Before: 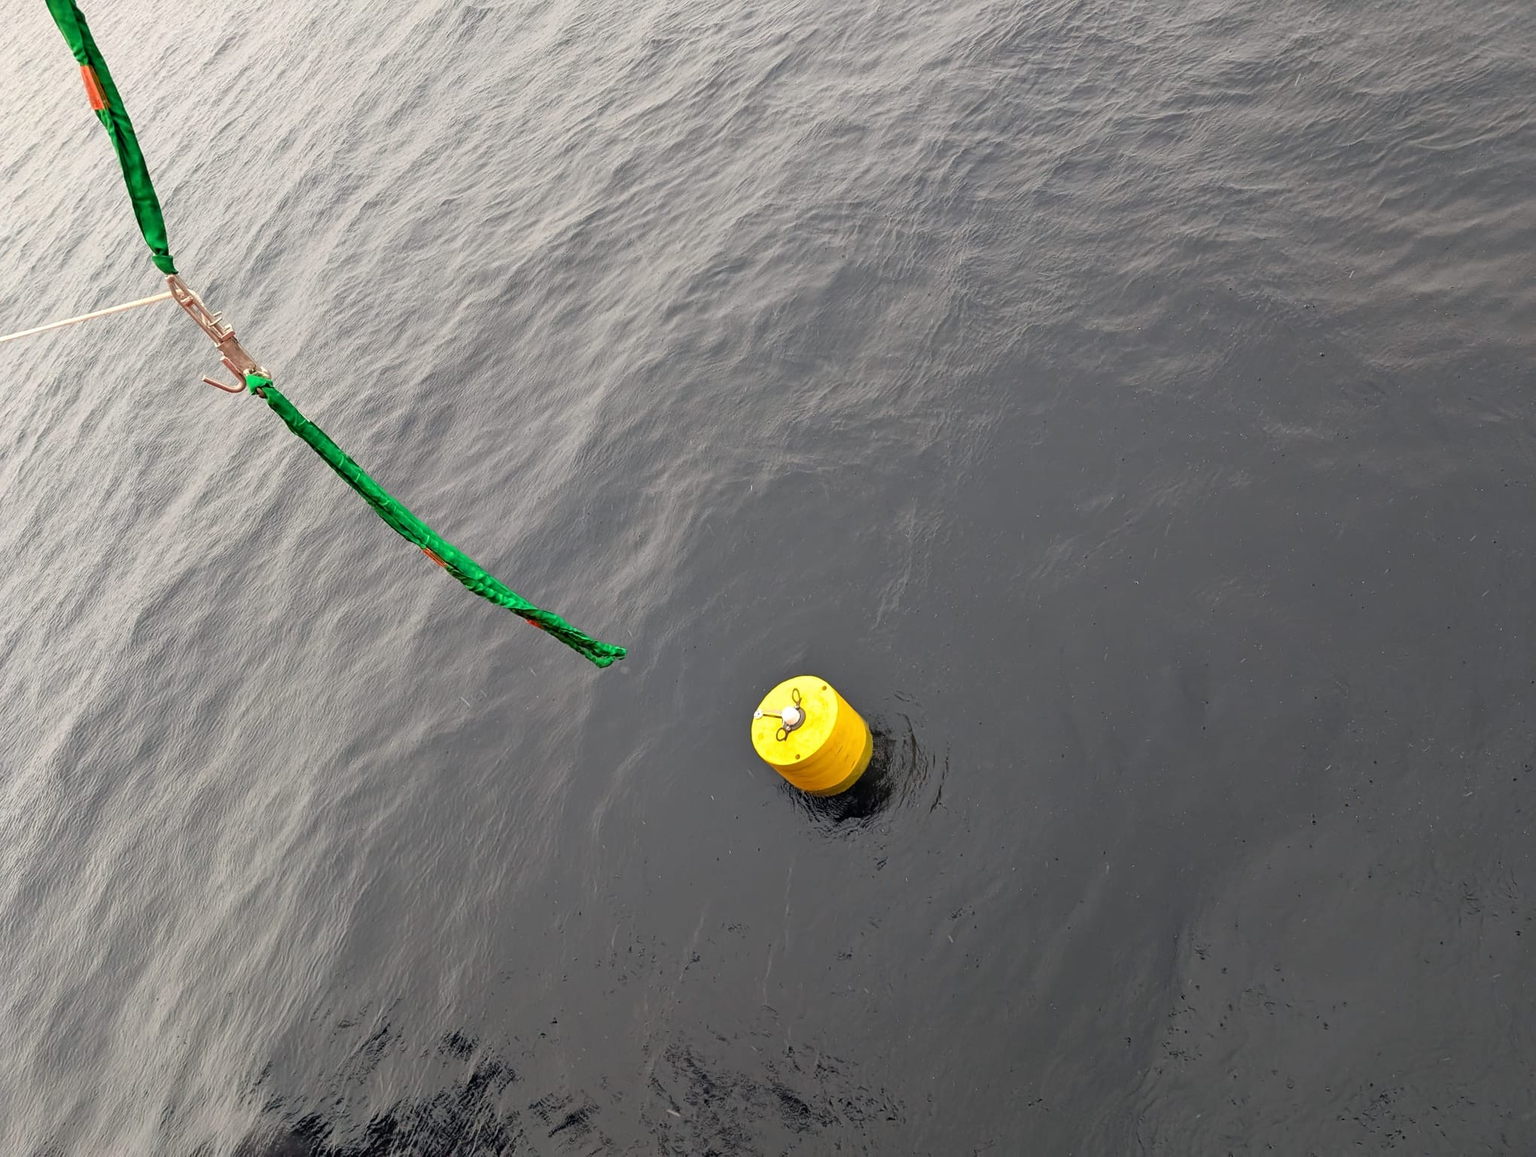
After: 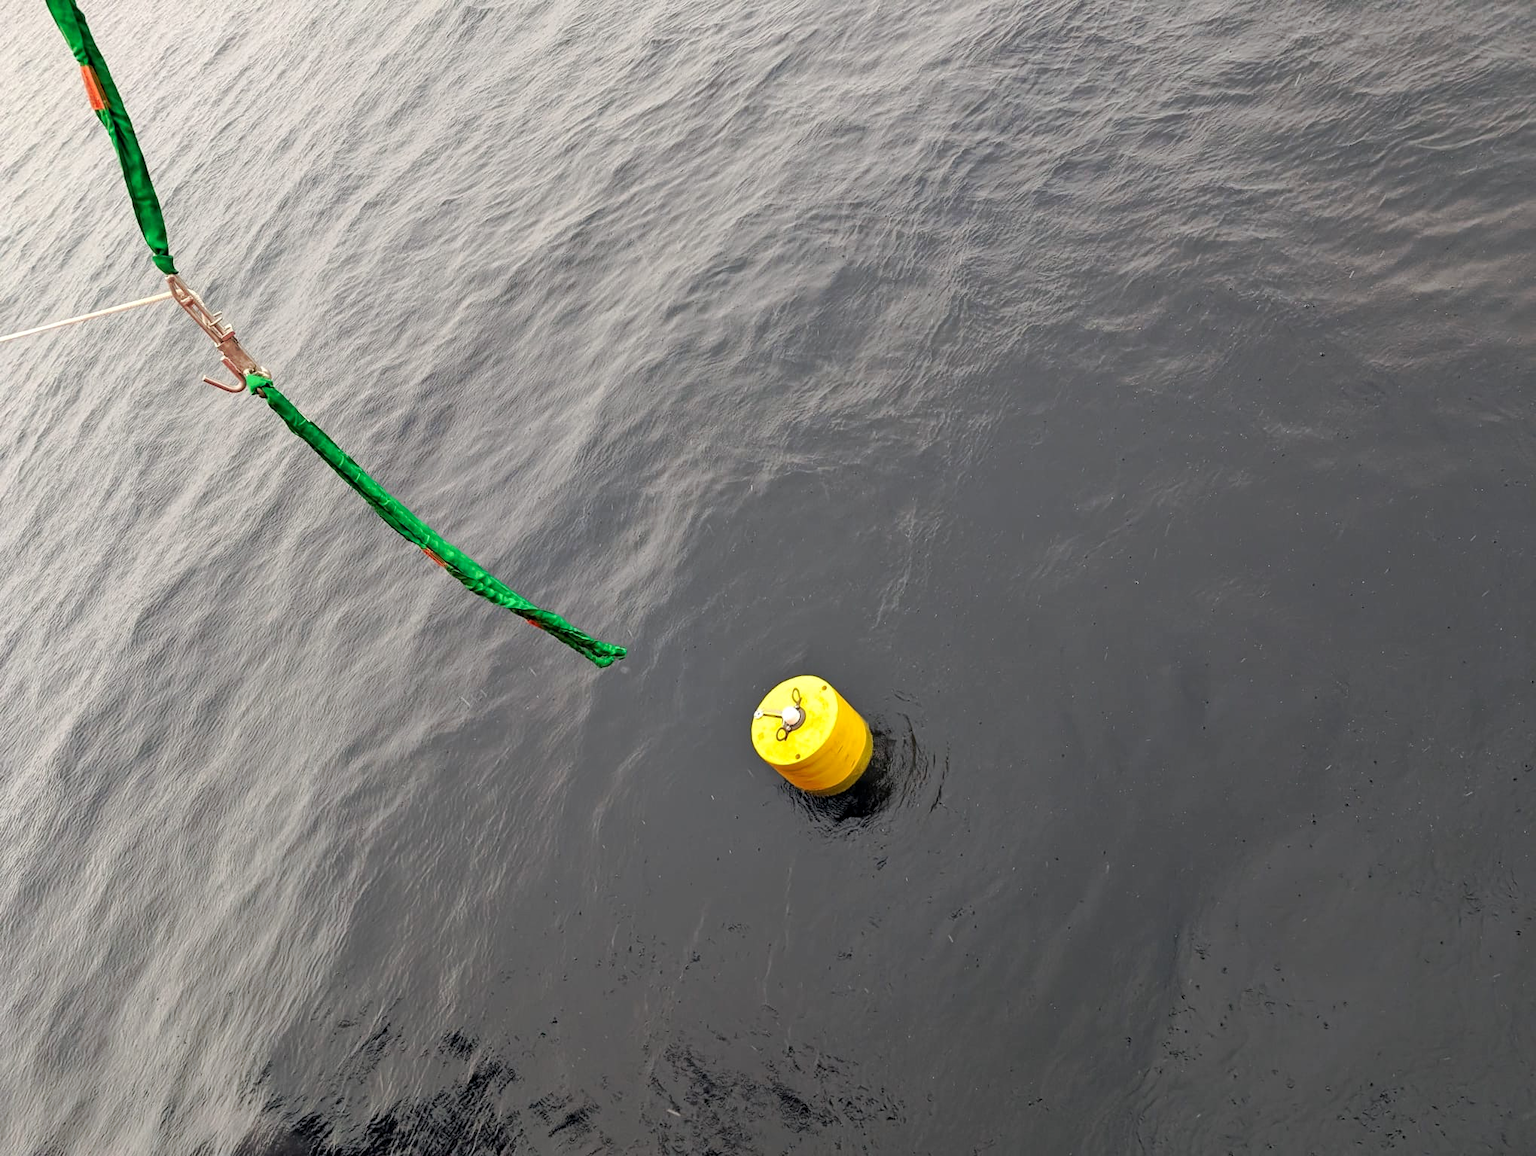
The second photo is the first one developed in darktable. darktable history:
tone curve: curves: ch0 [(0, 0) (0.003, 0.003) (0.011, 0.011) (0.025, 0.024) (0.044, 0.043) (0.069, 0.068) (0.1, 0.098) (0.136, 0.133) (0.177, 0.173) (0.224, 0.22) (0.277, 0.271) (0.335, 0.328) (0.399, 0.39) (0.468, 0.458) (0.543, 0.563) (0.623, 0.64) (0.709, 0.722) (0.801, 0.809) (0.898, 0.902) (1, 1)], preserve colors none
local contrast: highlights 100%, shadows 100%, detail 120%, midtone range 0.2
